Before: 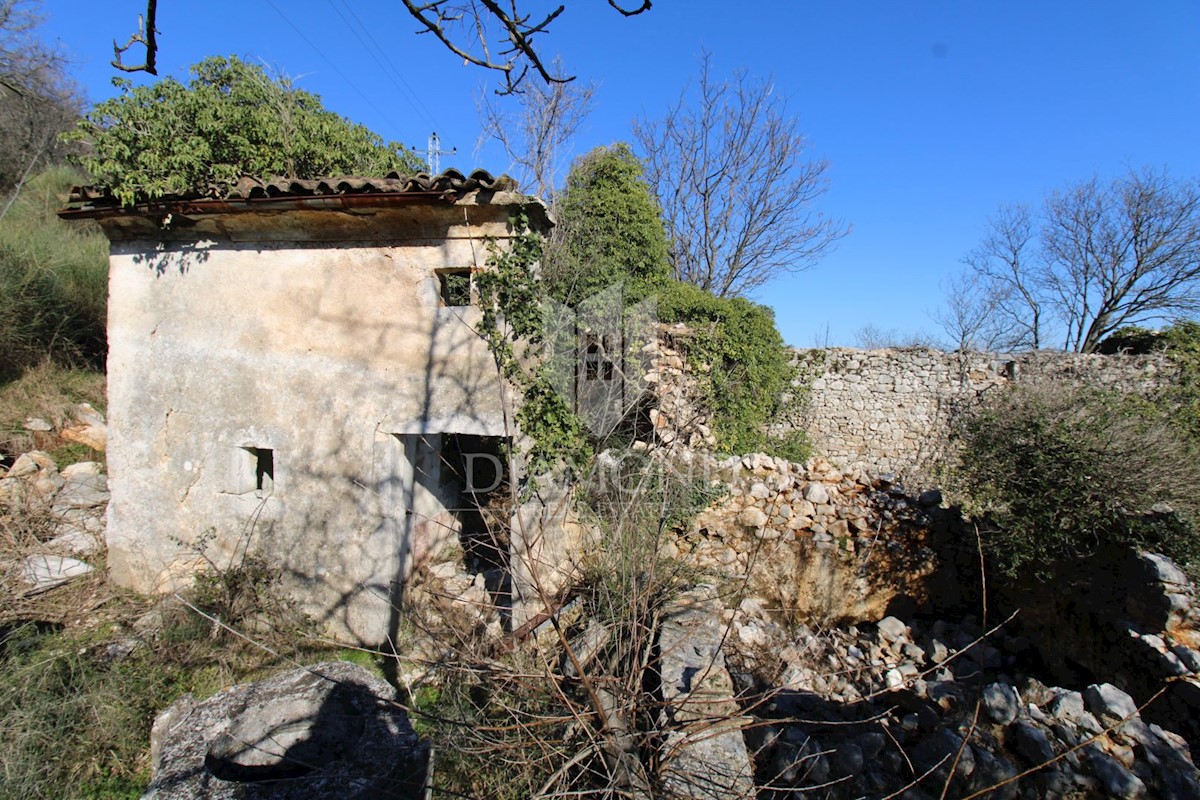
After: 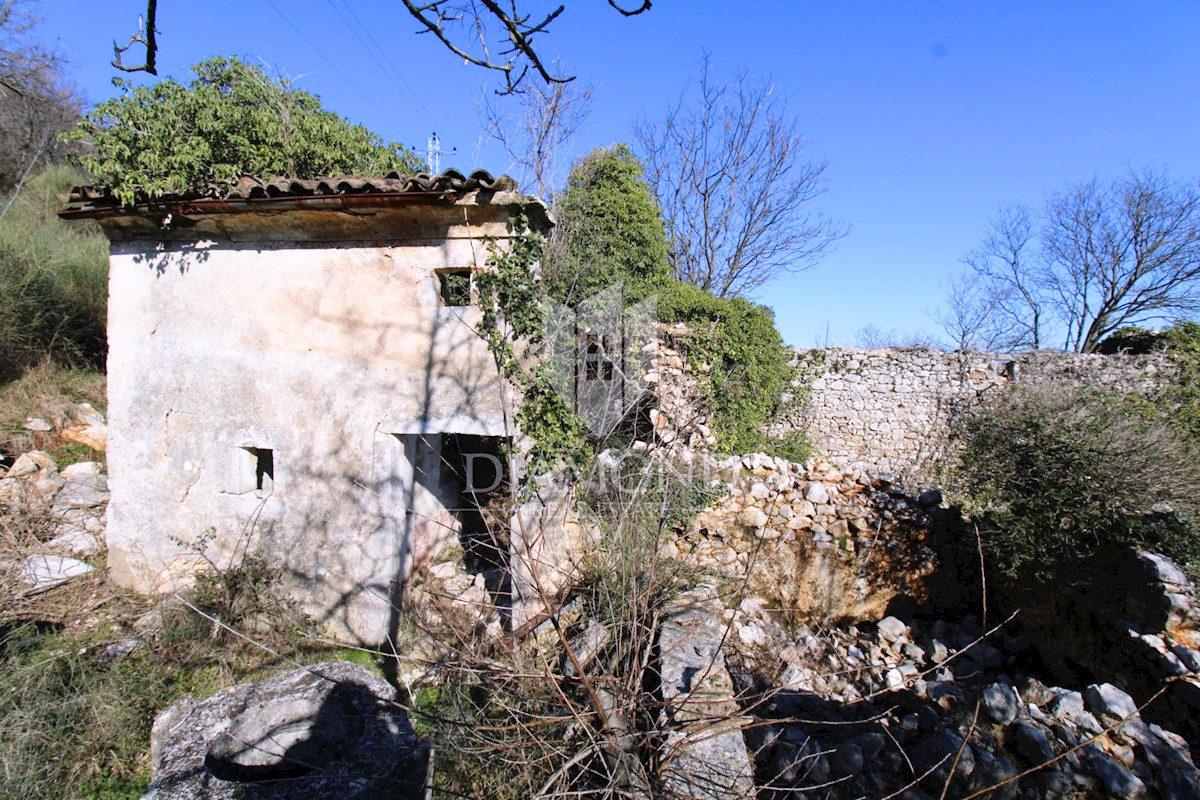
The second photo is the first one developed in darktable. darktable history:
white balance: red 1.004, blue 1.096
tone curve: curves: ch0 [(0, 0) (0.003, 0.003) (0.011, 0.012) (0.025, 0.027) (0.044, 0.048) (0.069, 0.076) (0.1, 0.109) (0.136, 0.148) (0.177, 0.194) (0.224, 0.245) (0.277, 0.303) (0.335, 0.366) (0.399, 0.436) (0.468, 0.511) (0.543, 0.593) (0.623, 0.681) (0.709, 0.775) (0.801, 0.875) (0.898, 0.954) (1, 1)], preserve colors none
